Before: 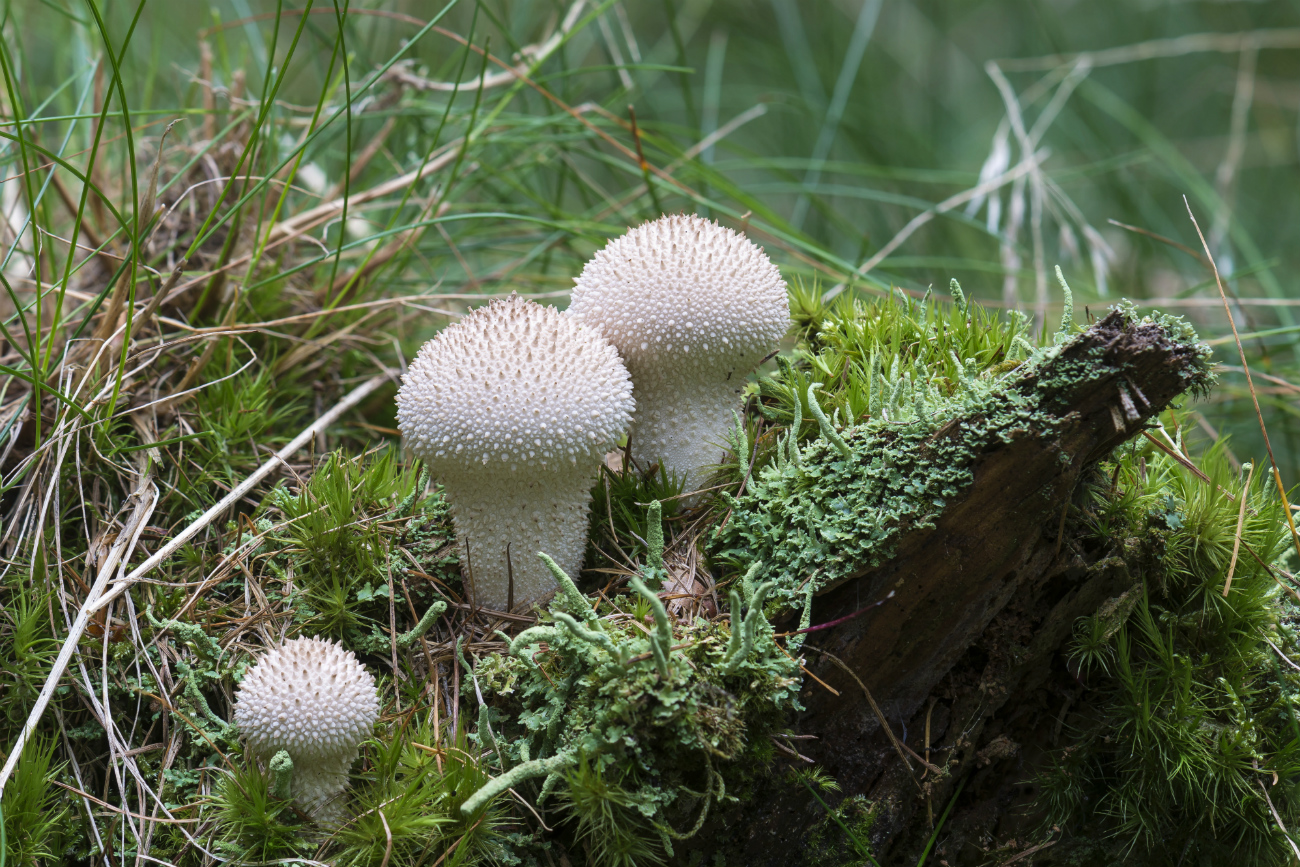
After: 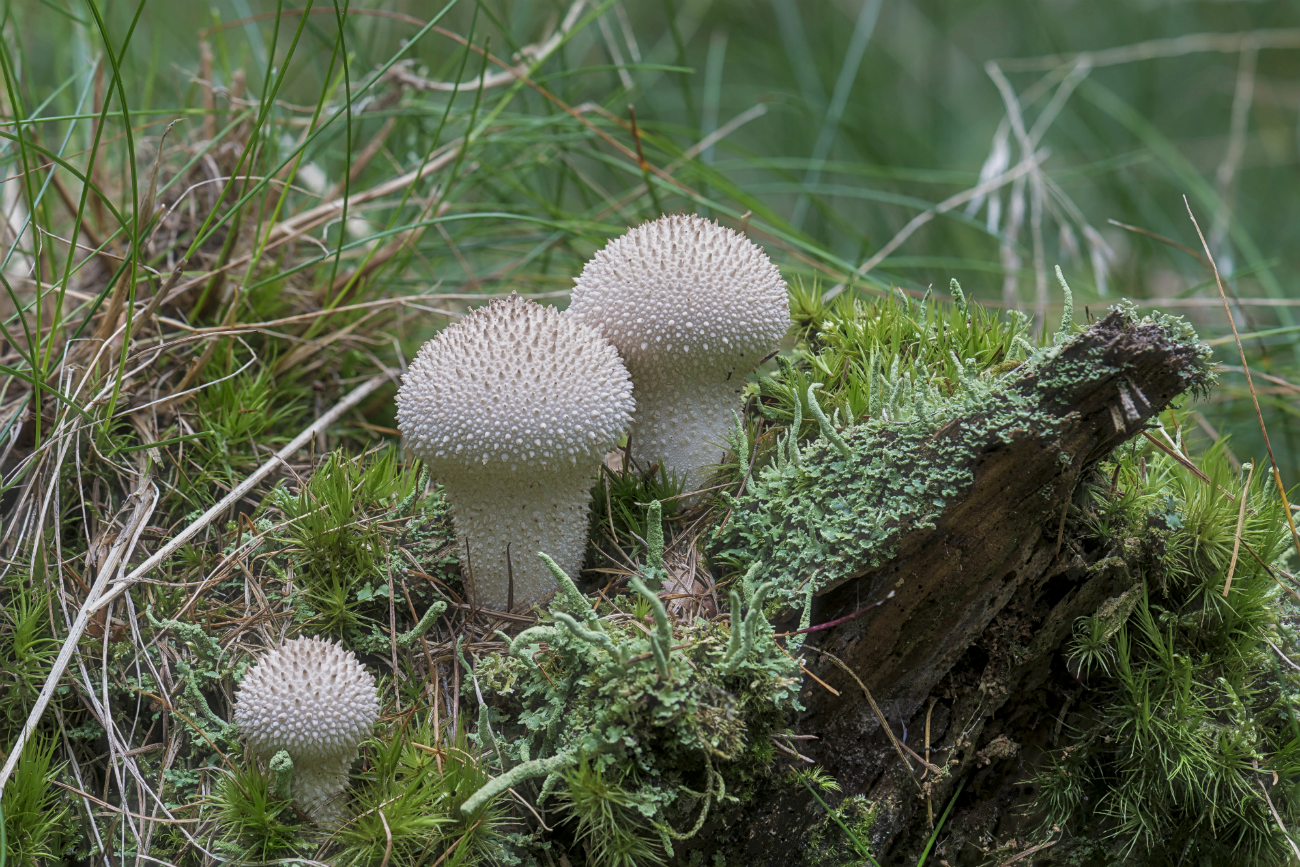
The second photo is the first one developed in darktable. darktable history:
sharpen: radius 2.525, amount 0.341
color zones: curves: ch0 [(0.068, 0.464) (0.25, 0.5) (0.48, 0.508) (0.75, 0.536) (0.886, 0.476) (0.967, 0.456)]; ch1 [(0.066, 0.456) (0.25, 0.5) (0.616, 0.508) (0.746, 0.56) (0.934, 0.444)]
shadows and highlights: white point adjustment -3.61, highlights -63.61, soften with gaussian
local contrast: on, module defaults
haze removal: strength -0.093, compatibility mode true, adaptive false
exposure: exposure -0.049 EV, compensate highlight preservation false
tone equalizer: -8 EV 0.241 EV, -7 EV 0.448 EV, -6 EV 0.411 EV, -5 EV 0.215 EV, -3 EV -0.243 EV, -2 EV -0.398 EV, -1 EV -0.393 EV, +0 EV -0.28 EV, edges refinement/feathering 500, mask exposure compensation -1.57 EV, preserve details no
